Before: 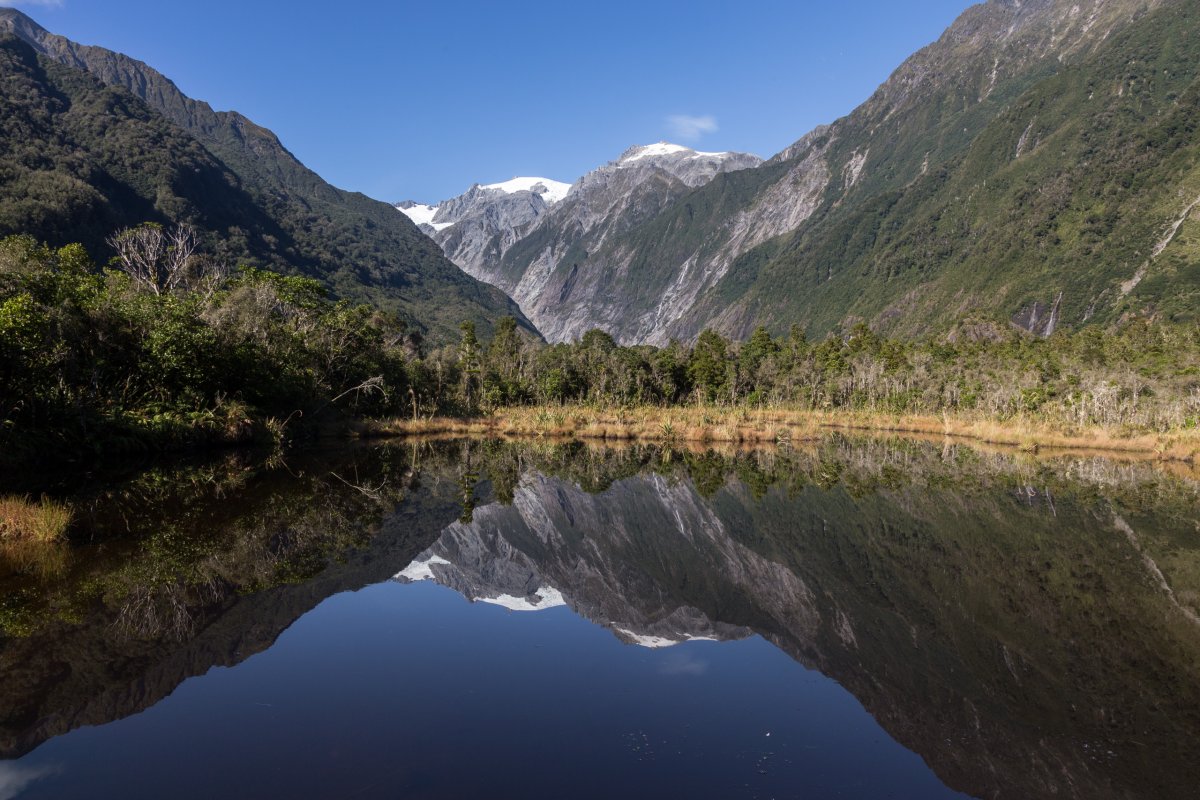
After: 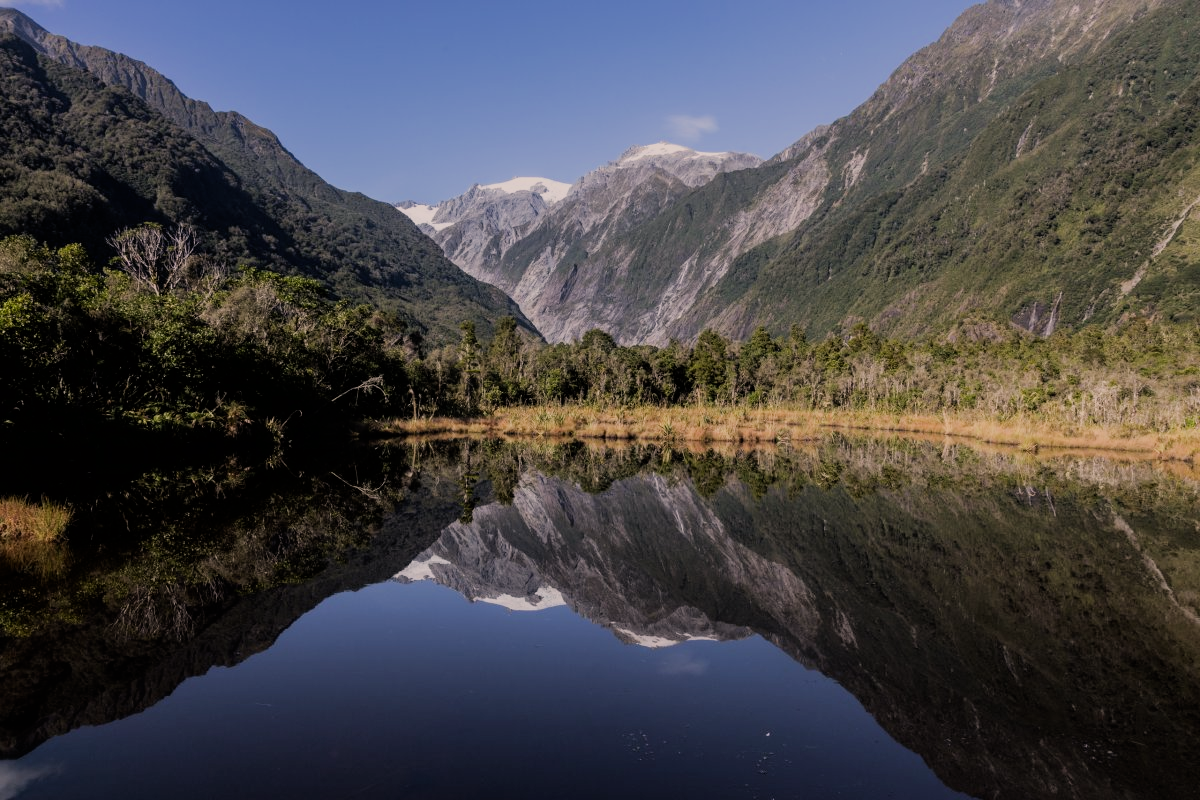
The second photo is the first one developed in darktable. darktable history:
color correction: highlights a* 5.81, highlights b* 4.84
filmic rgb: black relative exposure -9.22 EV, white relative exposure 6.77 EV, hardness 3.07, contrast 1.05
